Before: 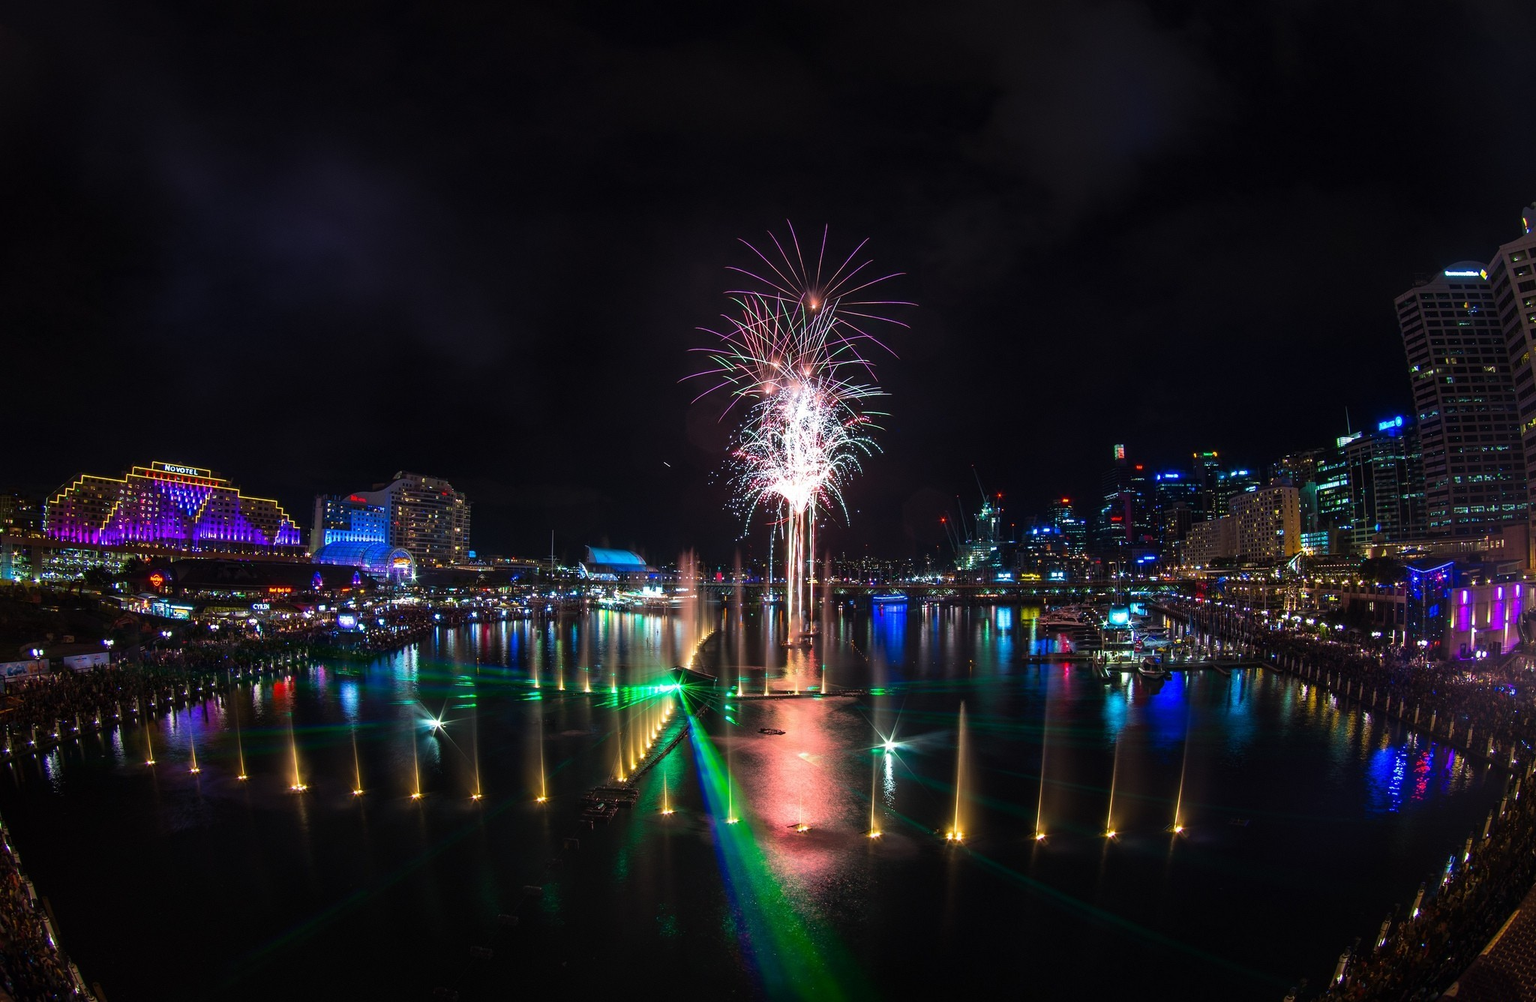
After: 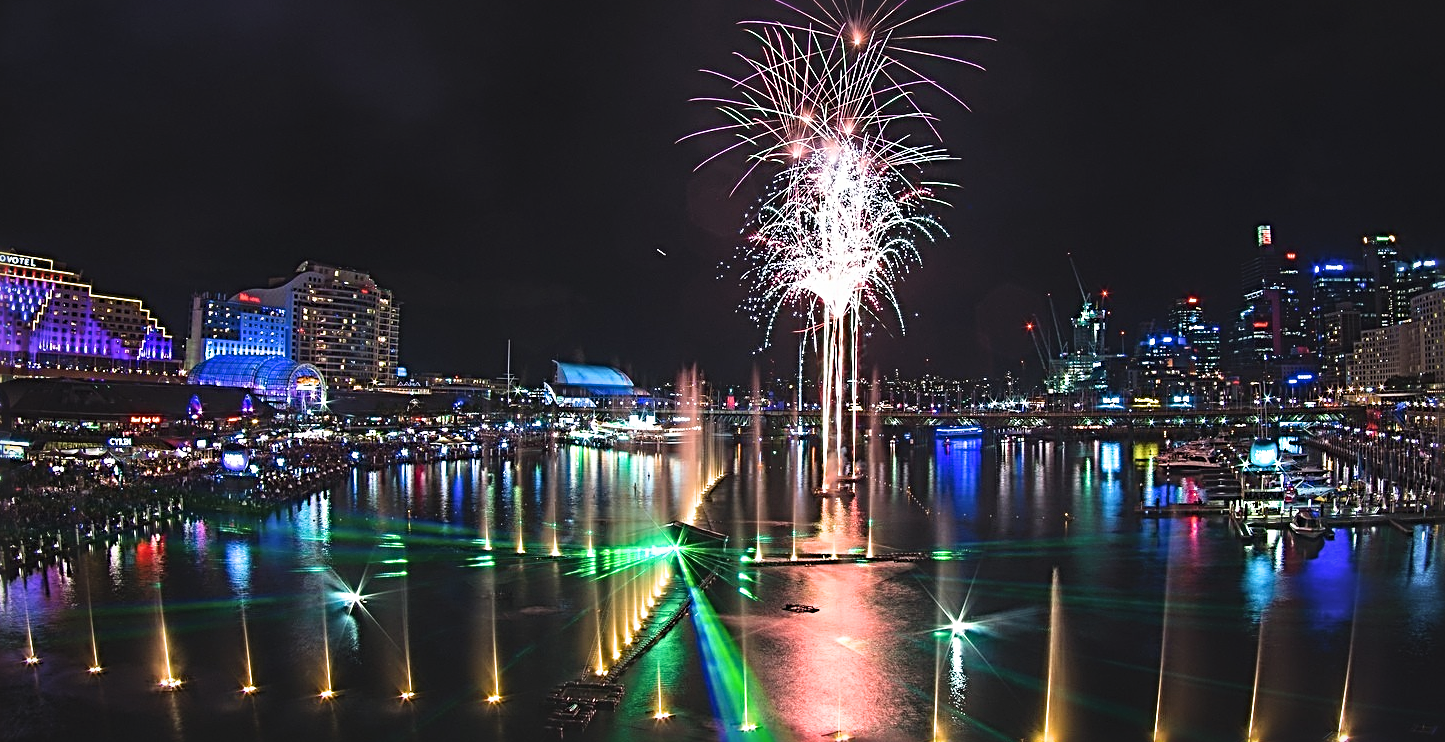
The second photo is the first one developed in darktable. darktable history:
sharpen: radius 3.679, amount 0.93
crop: left 11.156%, top 27.491%, right 18.265%, bottom 16.956%
filmic rgb: black relative exposure -11.3 EV, white relative exposure 3.23 EV, threshold 5.95 EV, hardness 6.81, contrast in shadows safe, enable highlight reconstruction true
vignetting: fall-off radius 61.05%, brightness -0.174, unbound false
exposure: black level correction -0.005, exposure 0.628 EV, compensate highlight preservation false
